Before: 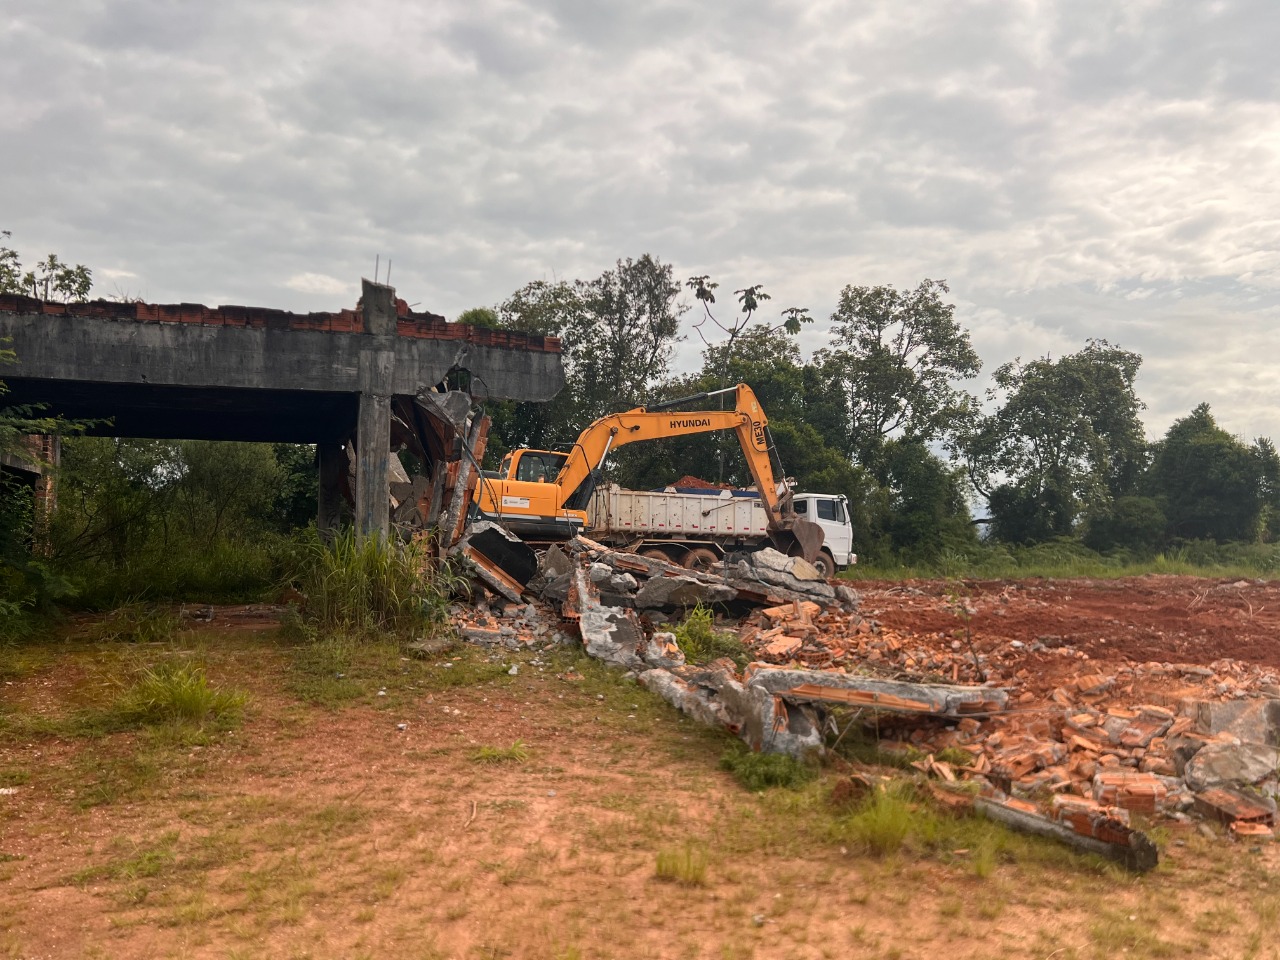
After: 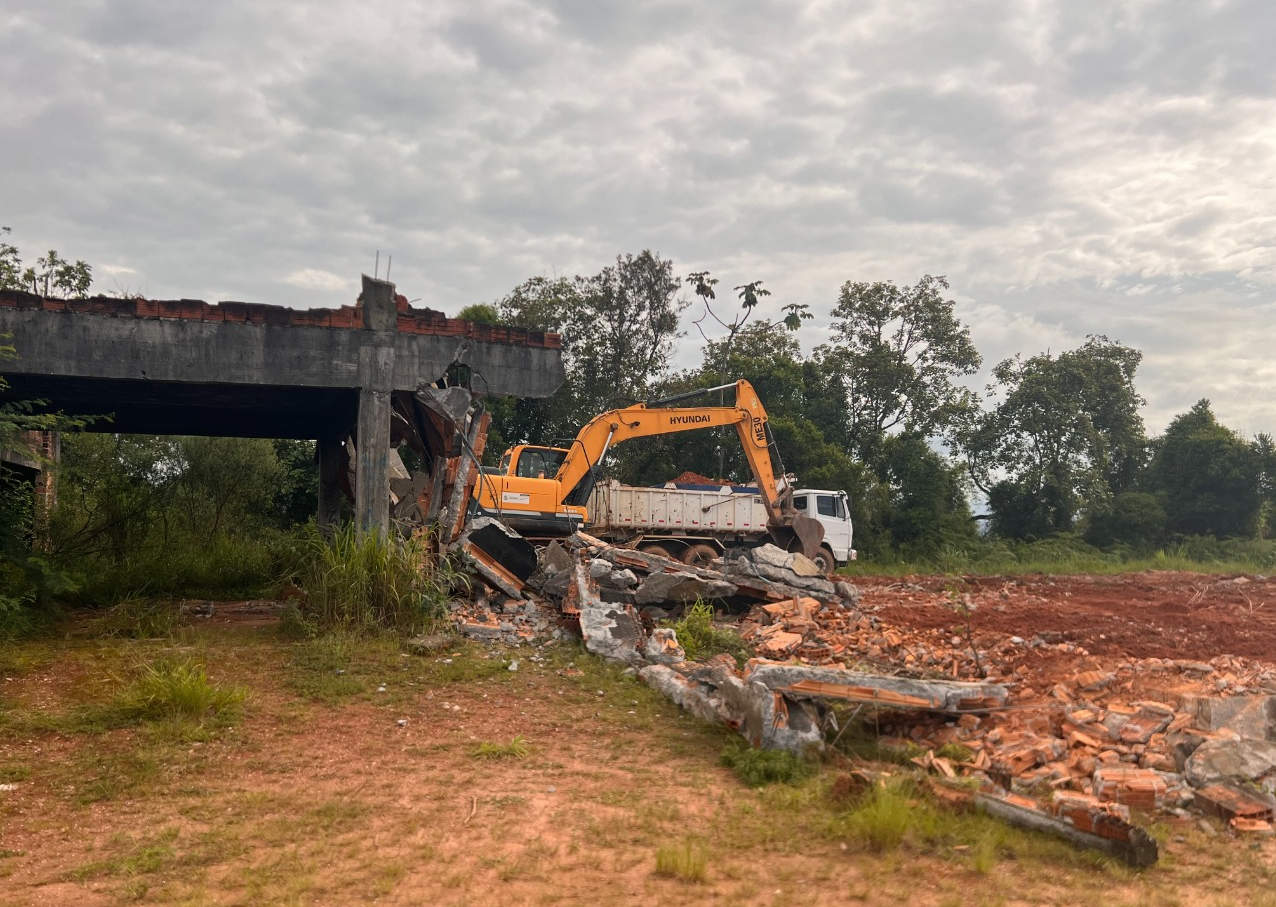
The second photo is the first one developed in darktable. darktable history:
crop: top 0.424%, right 0.263%, bottom 5.049%
shadows and highlights: shadows 25.58, highlights -26.22
